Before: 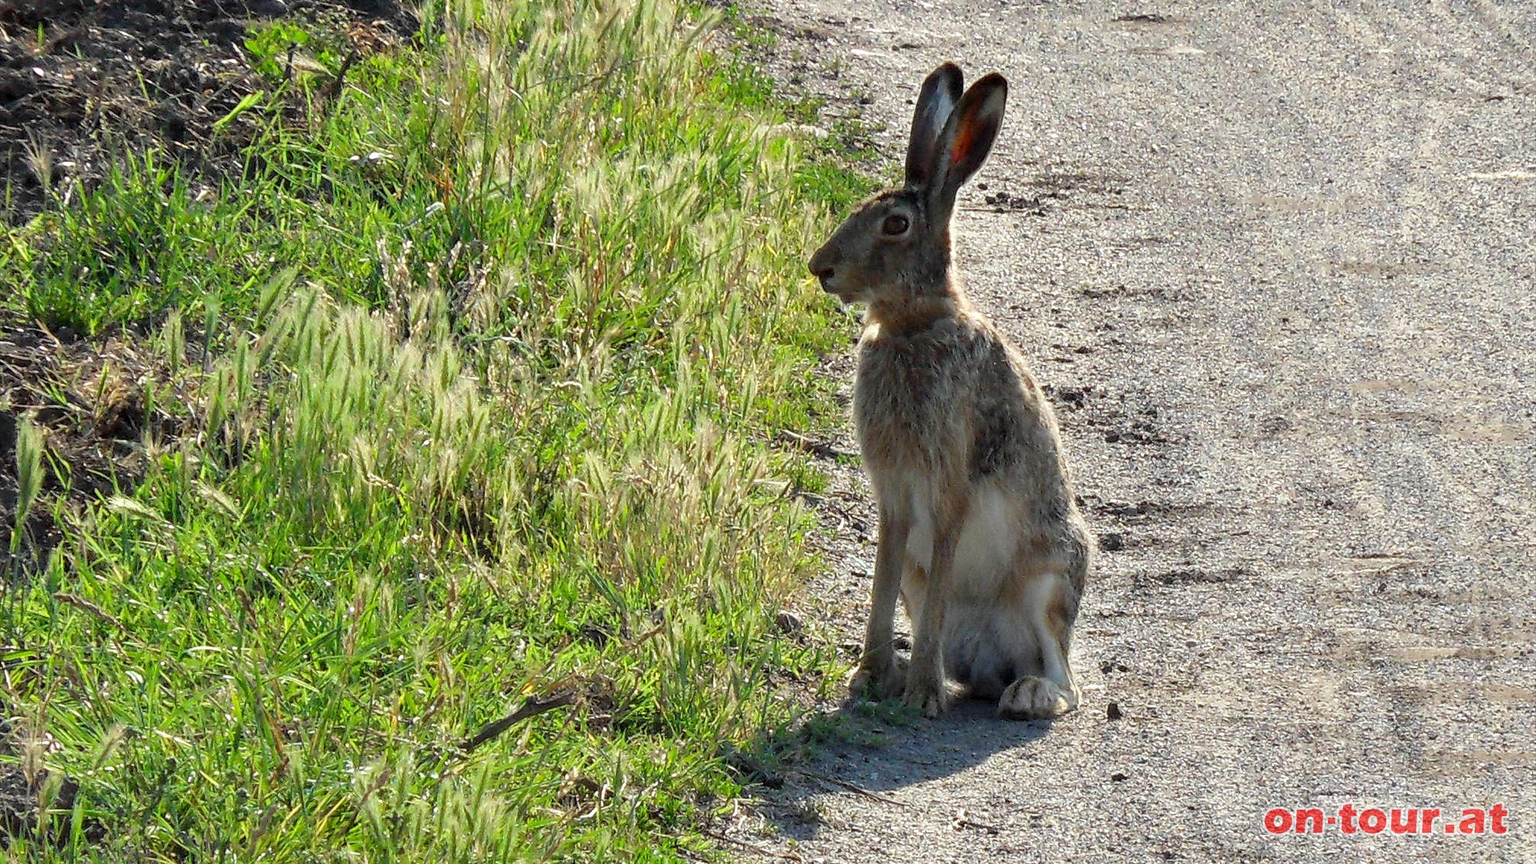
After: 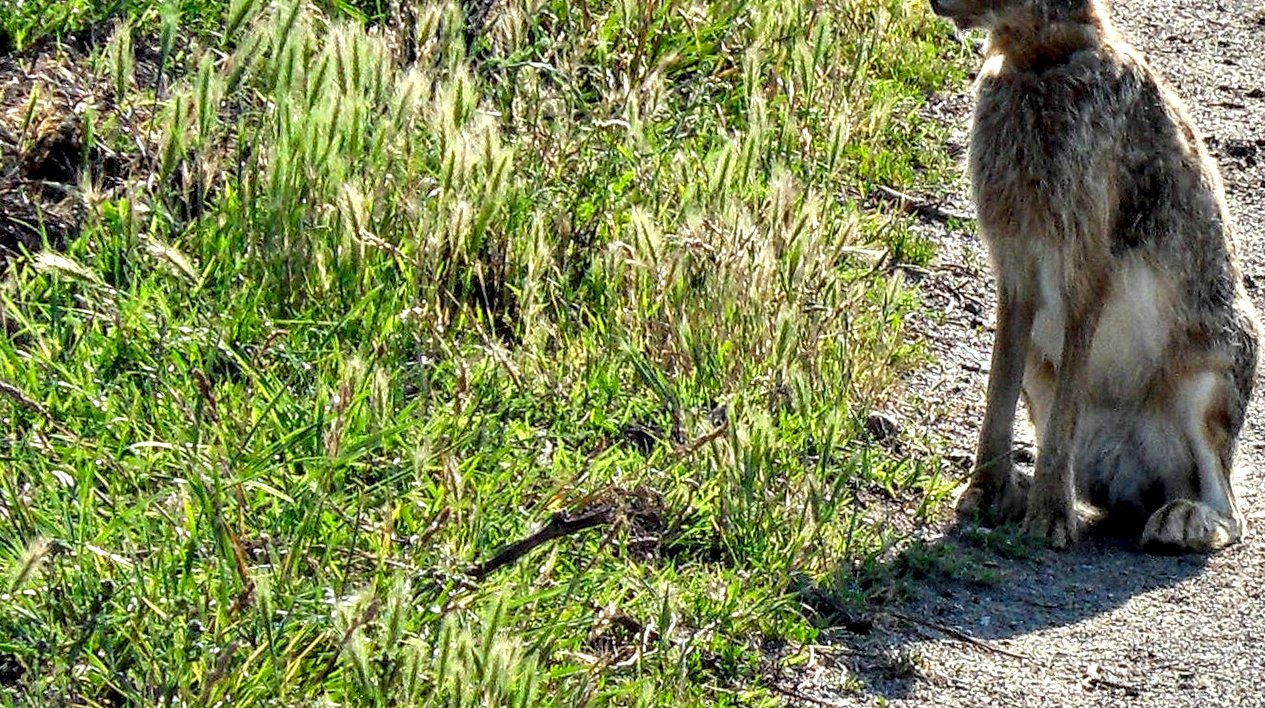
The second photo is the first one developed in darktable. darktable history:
contrast equalizer: y [[0.6 ×6], [0.55 ×6], [0 ×6], [0 ×6], [0 ×6]]
local contrast: on, module defaults
crop and rotate: angle -1.14°, left 3.622%, top 32.055%, right 28.167%
